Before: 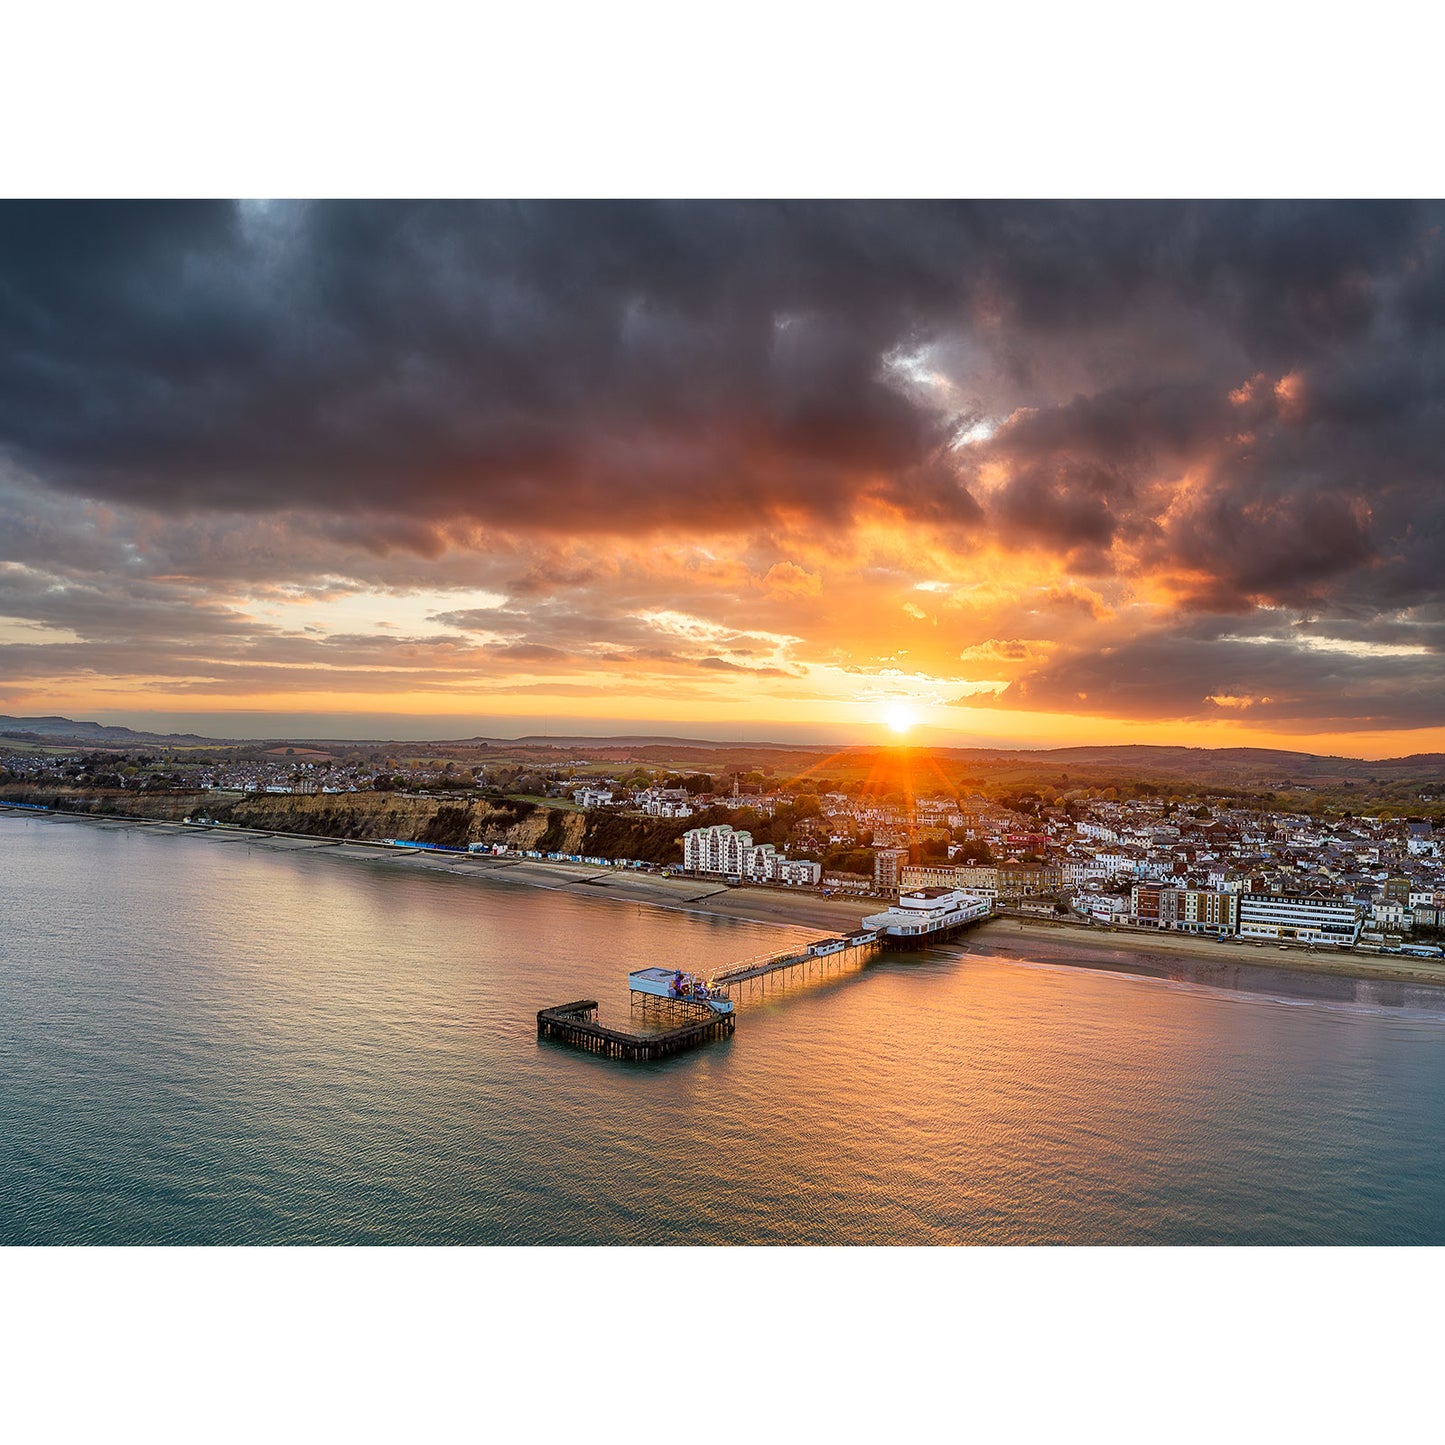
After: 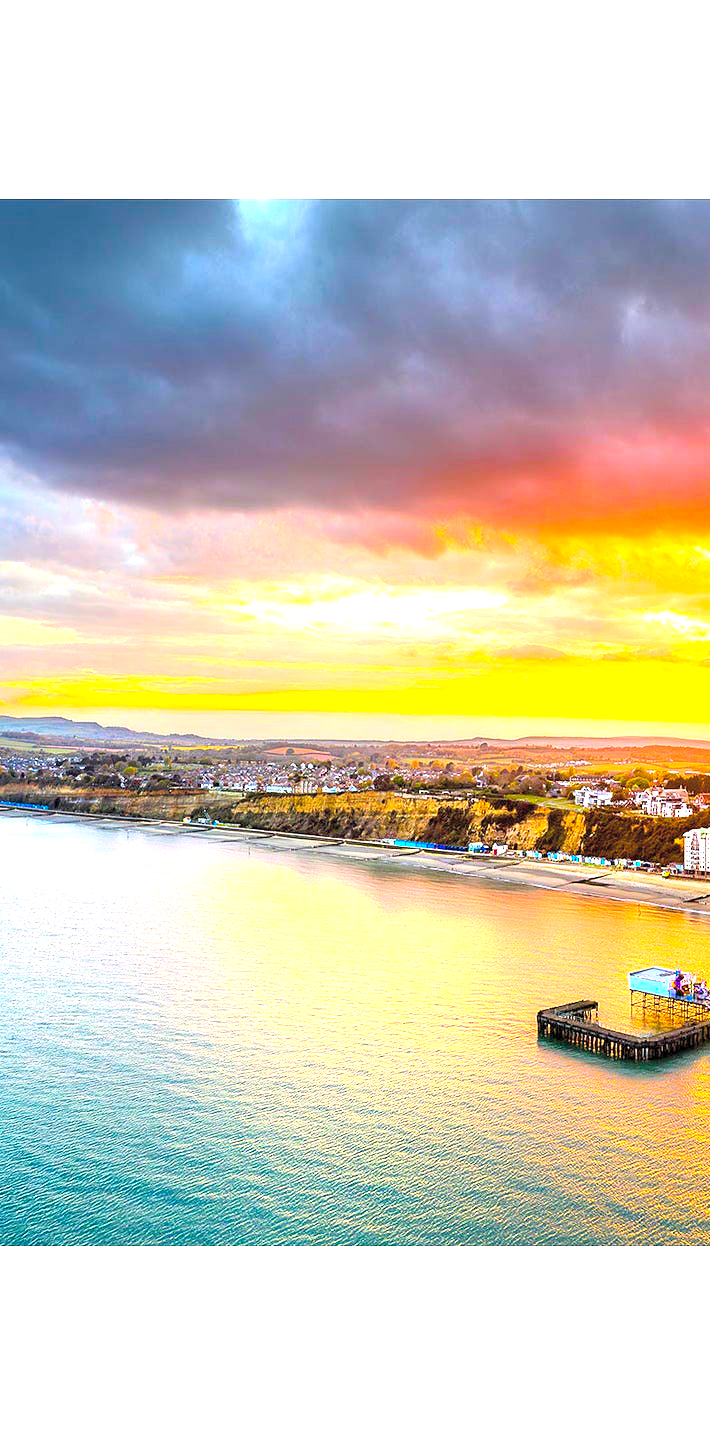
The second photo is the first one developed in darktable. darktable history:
contrast brightness saturation: contrast 0.1, brightness 0.3, saturation 0.14
crop and rotate: left 0%, top 0%, right 50.845%
color balance rgb: linear chroma grading › global chroma 9%, perceptual saturation grading › global saturation 36%, perceptual saturation grading › shadows 35%, perceptual brilliance grading › global brilliance 15%, perceptual brilliance grading › shadows -35%, global vibrance 15%
exposure: black level correction 0.001, exposure 1.398 EV, compensate exposure bias true, compensate highlight preservation false
